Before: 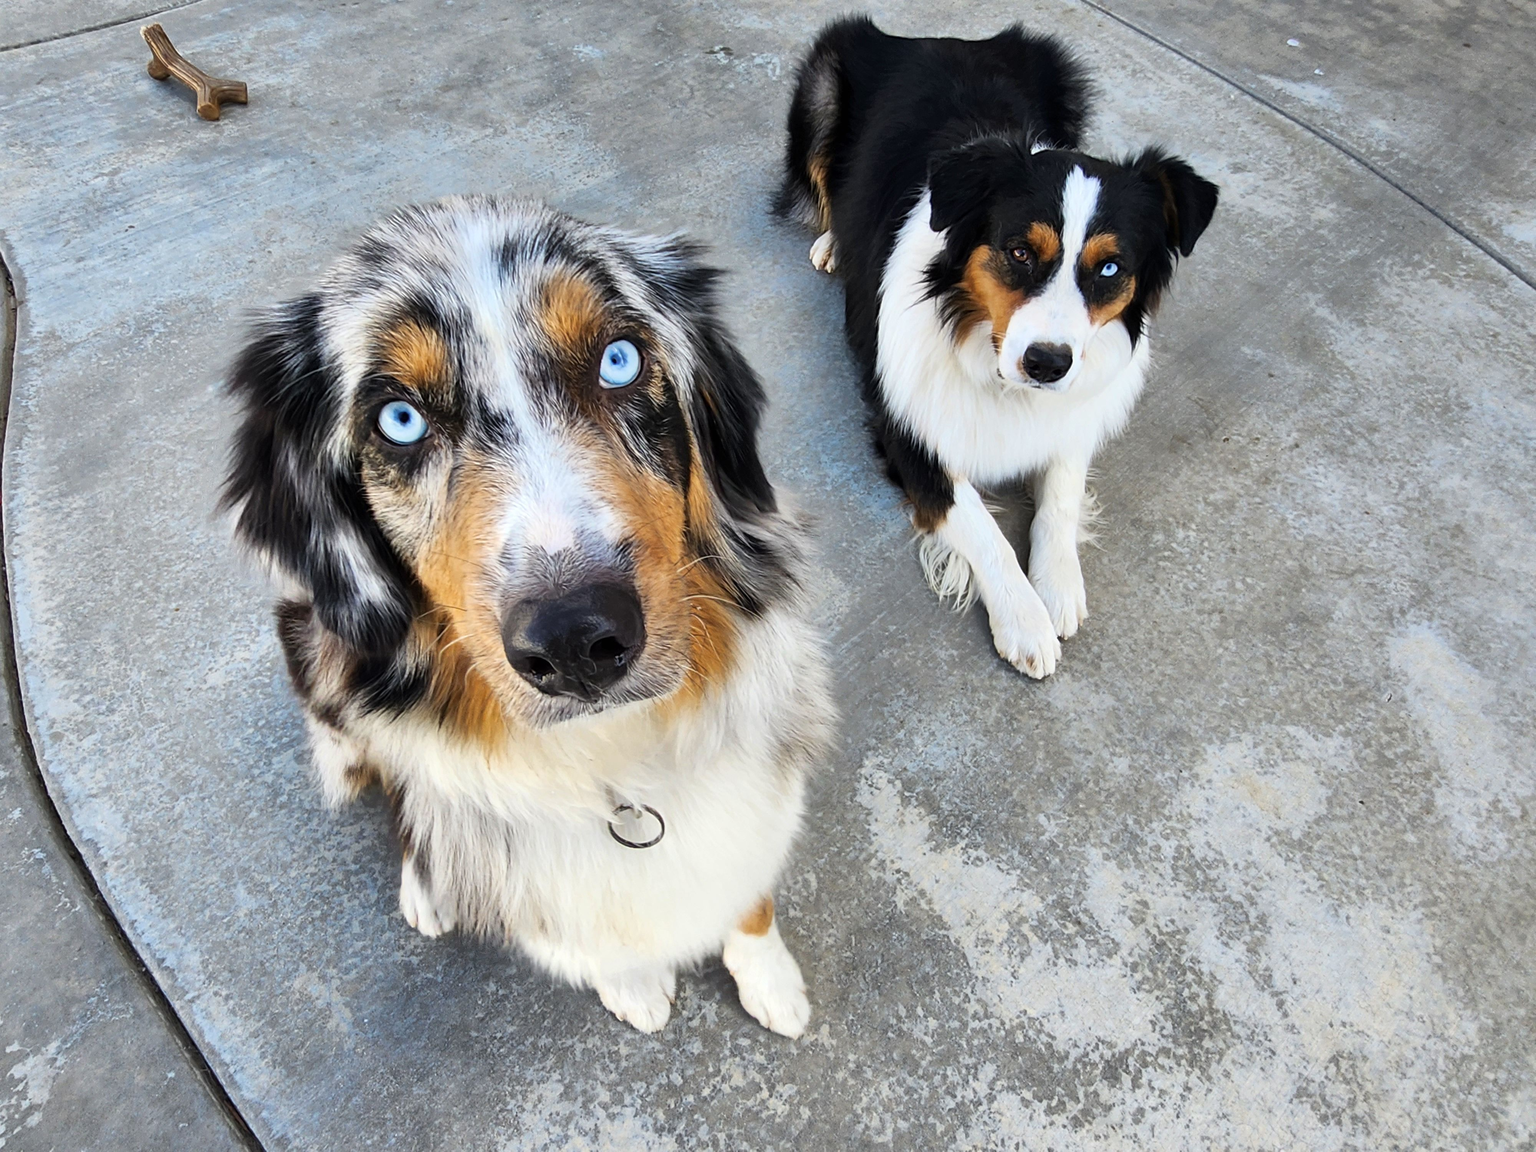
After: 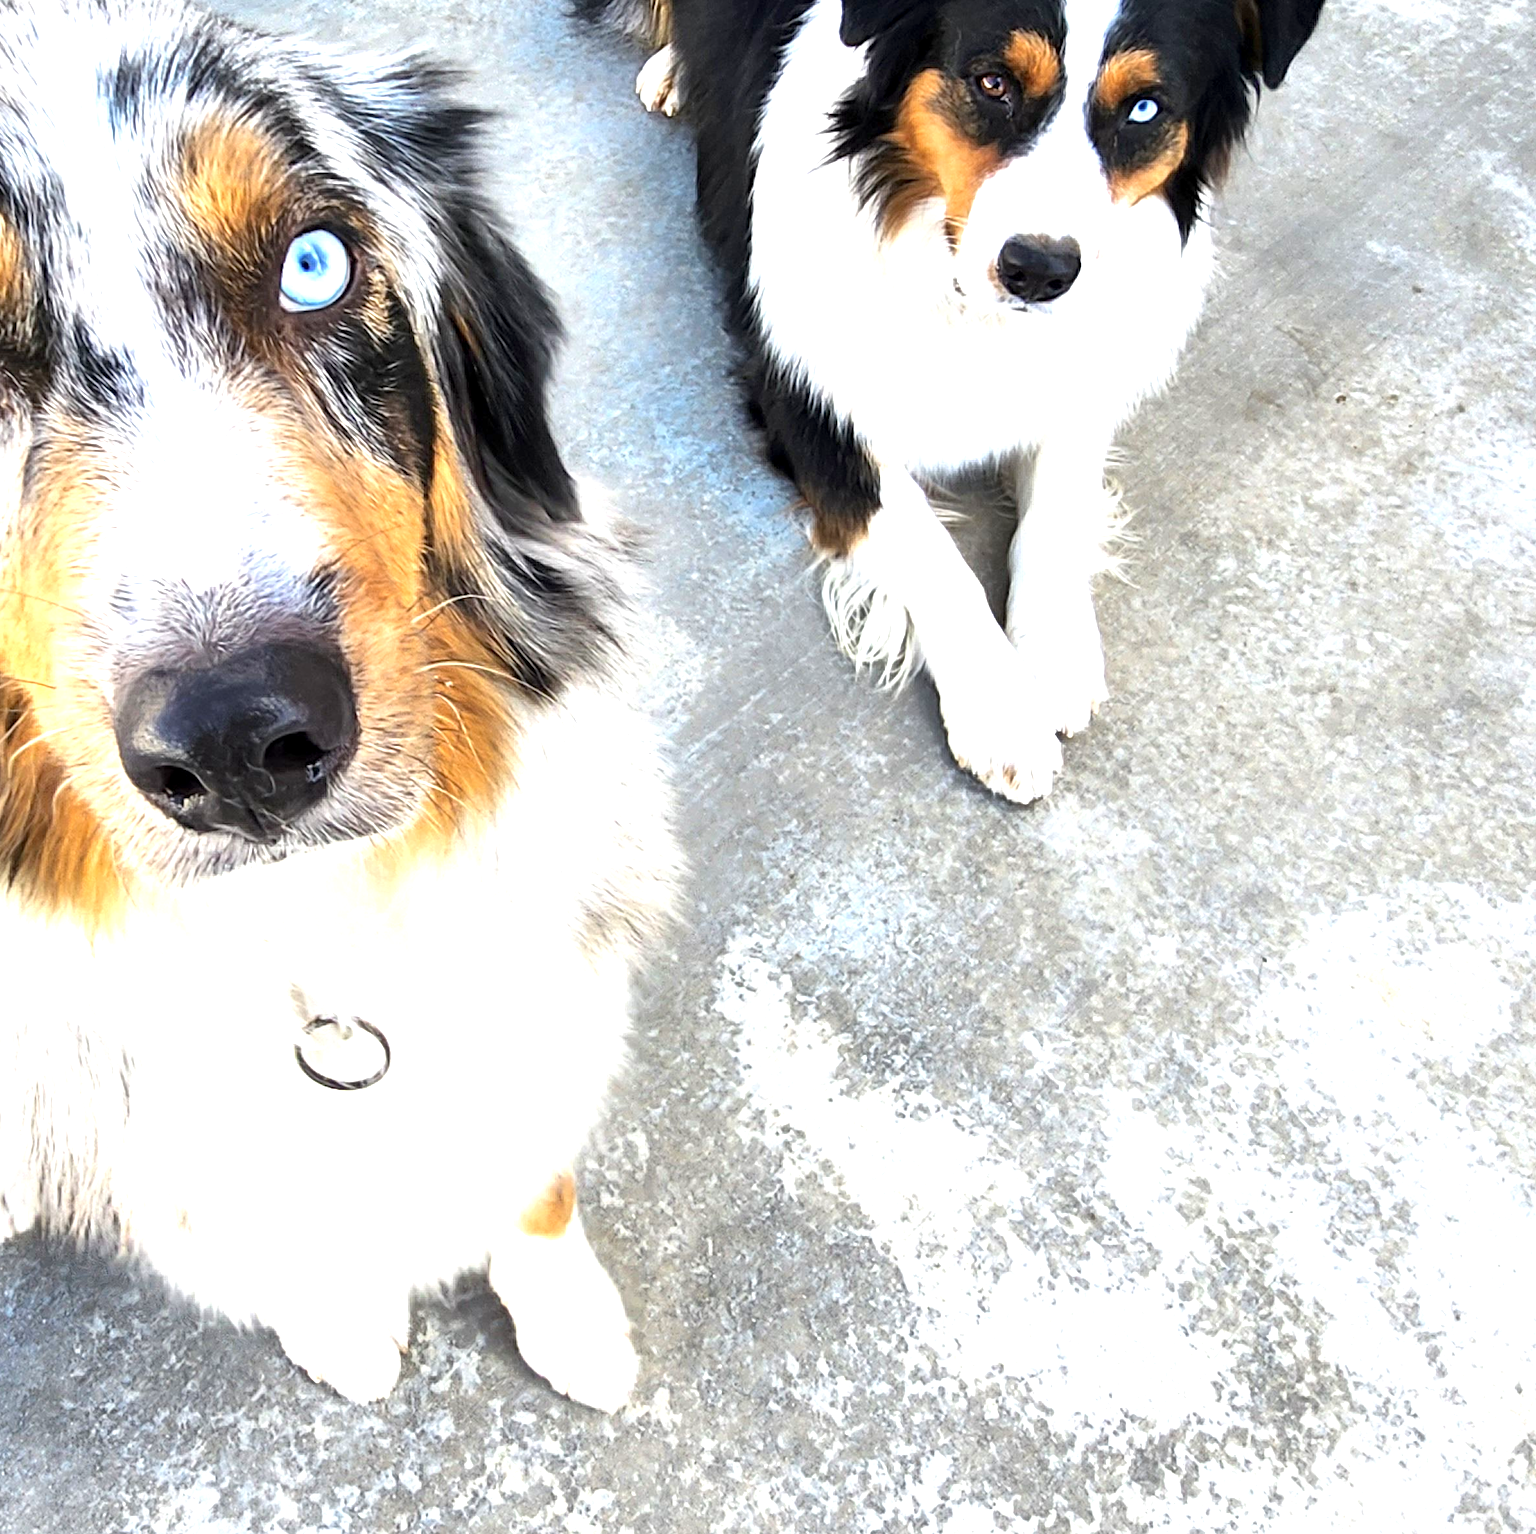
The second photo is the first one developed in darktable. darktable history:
exposure: black level correction 0.001, exposure 1.129 EV, compensate exposure bias true, compensate highlight preservation false
crop and rotate: left 28.256%, top 17.734%, right 12.656%, bottom 3.573%
